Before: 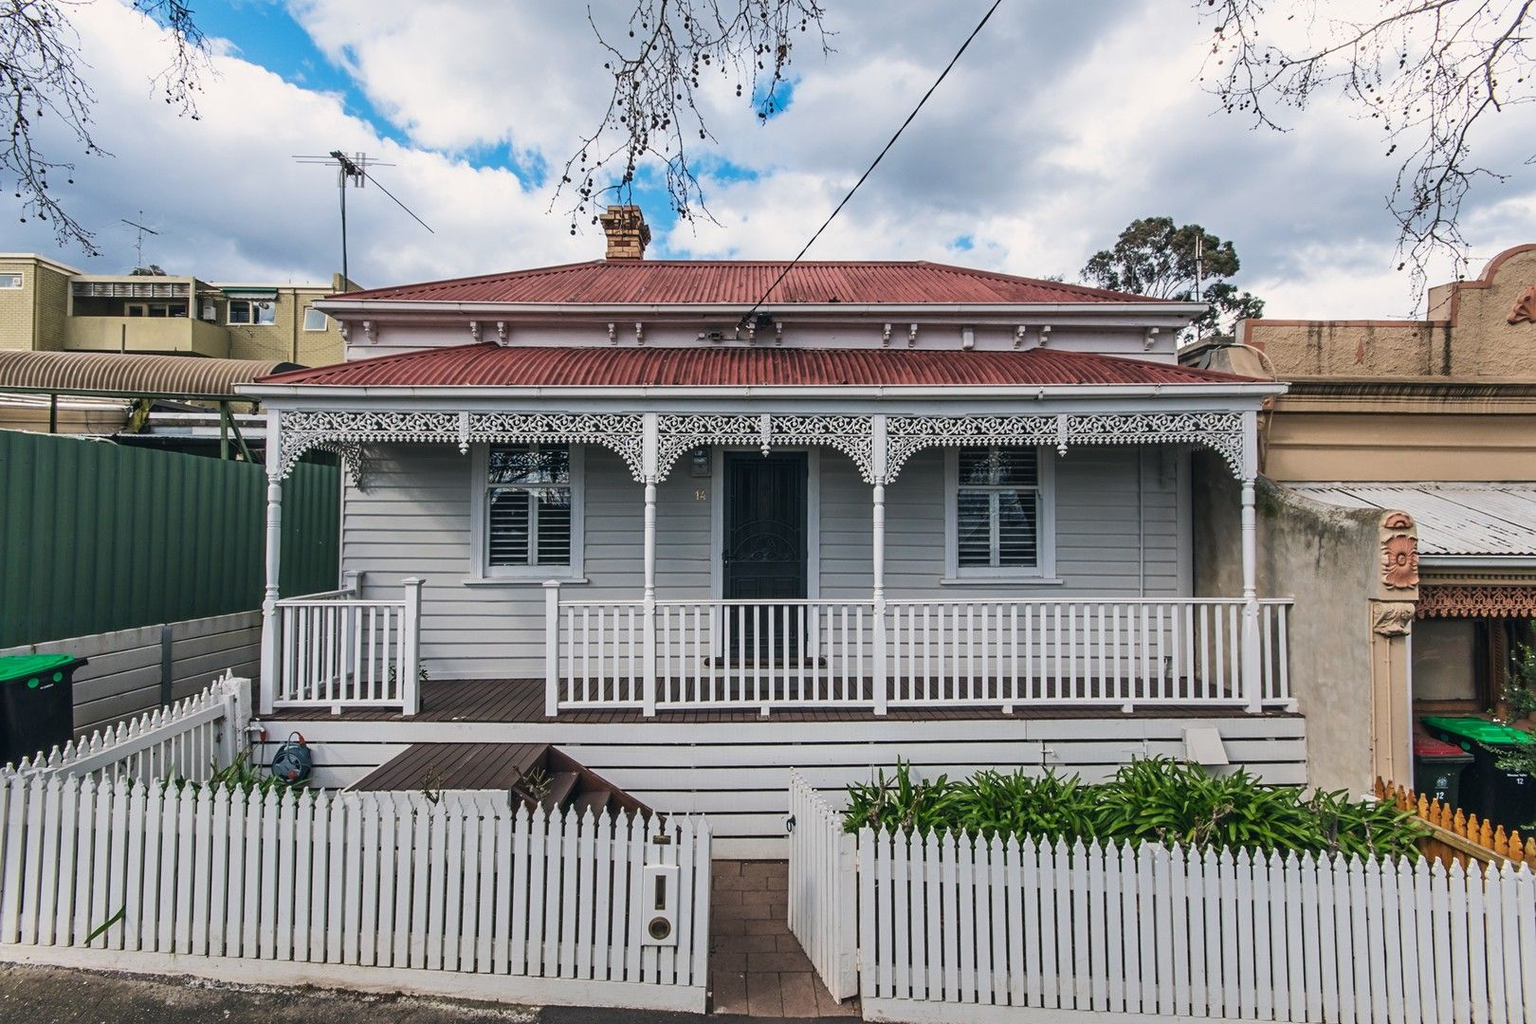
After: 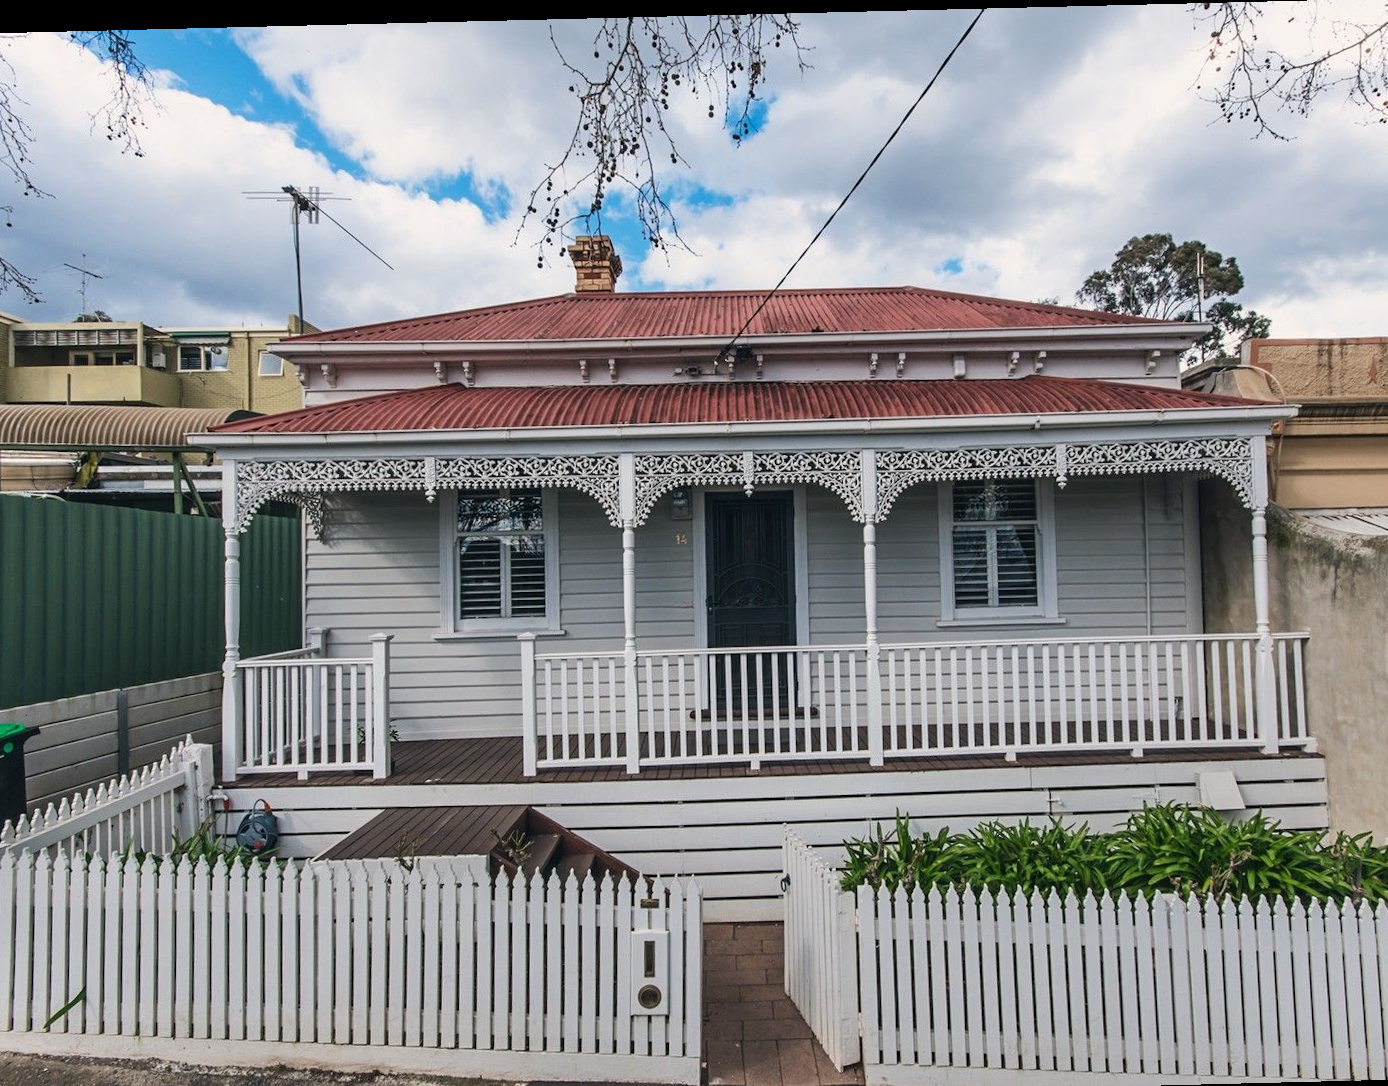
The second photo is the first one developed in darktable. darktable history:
crop and rotate: angle 1.43°, left 4.289%, top 0.451%, right 11.351%, bottom 2.536%
